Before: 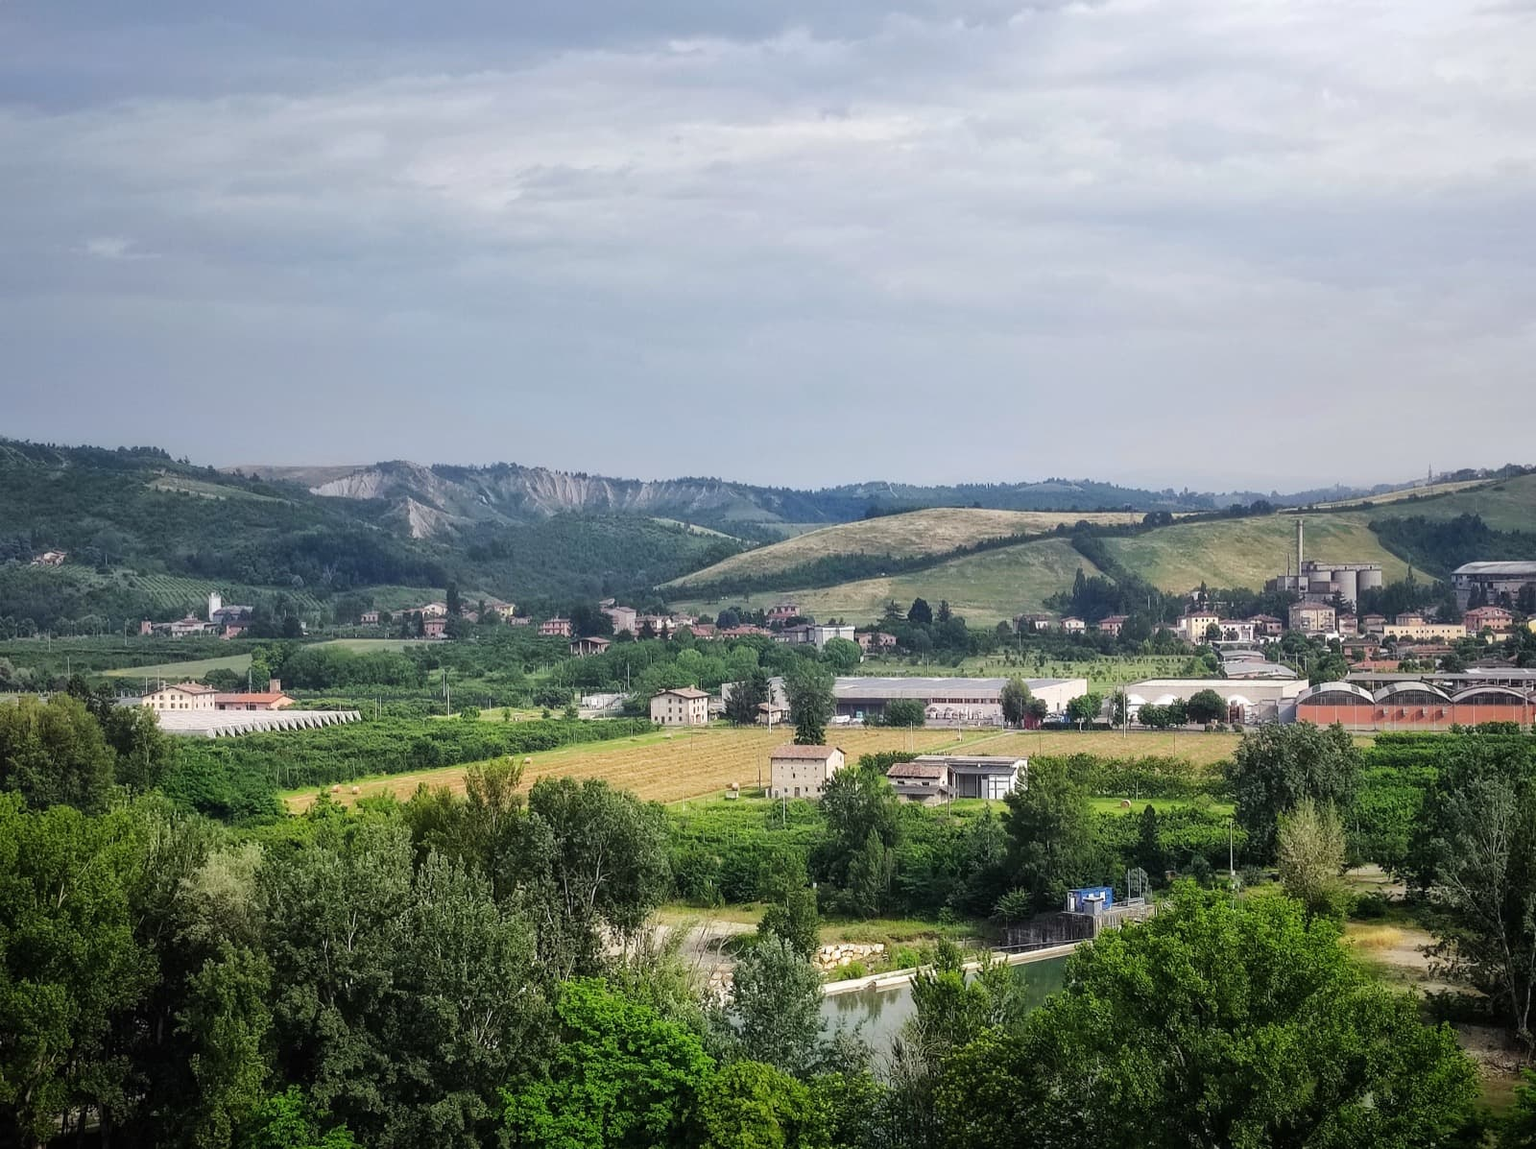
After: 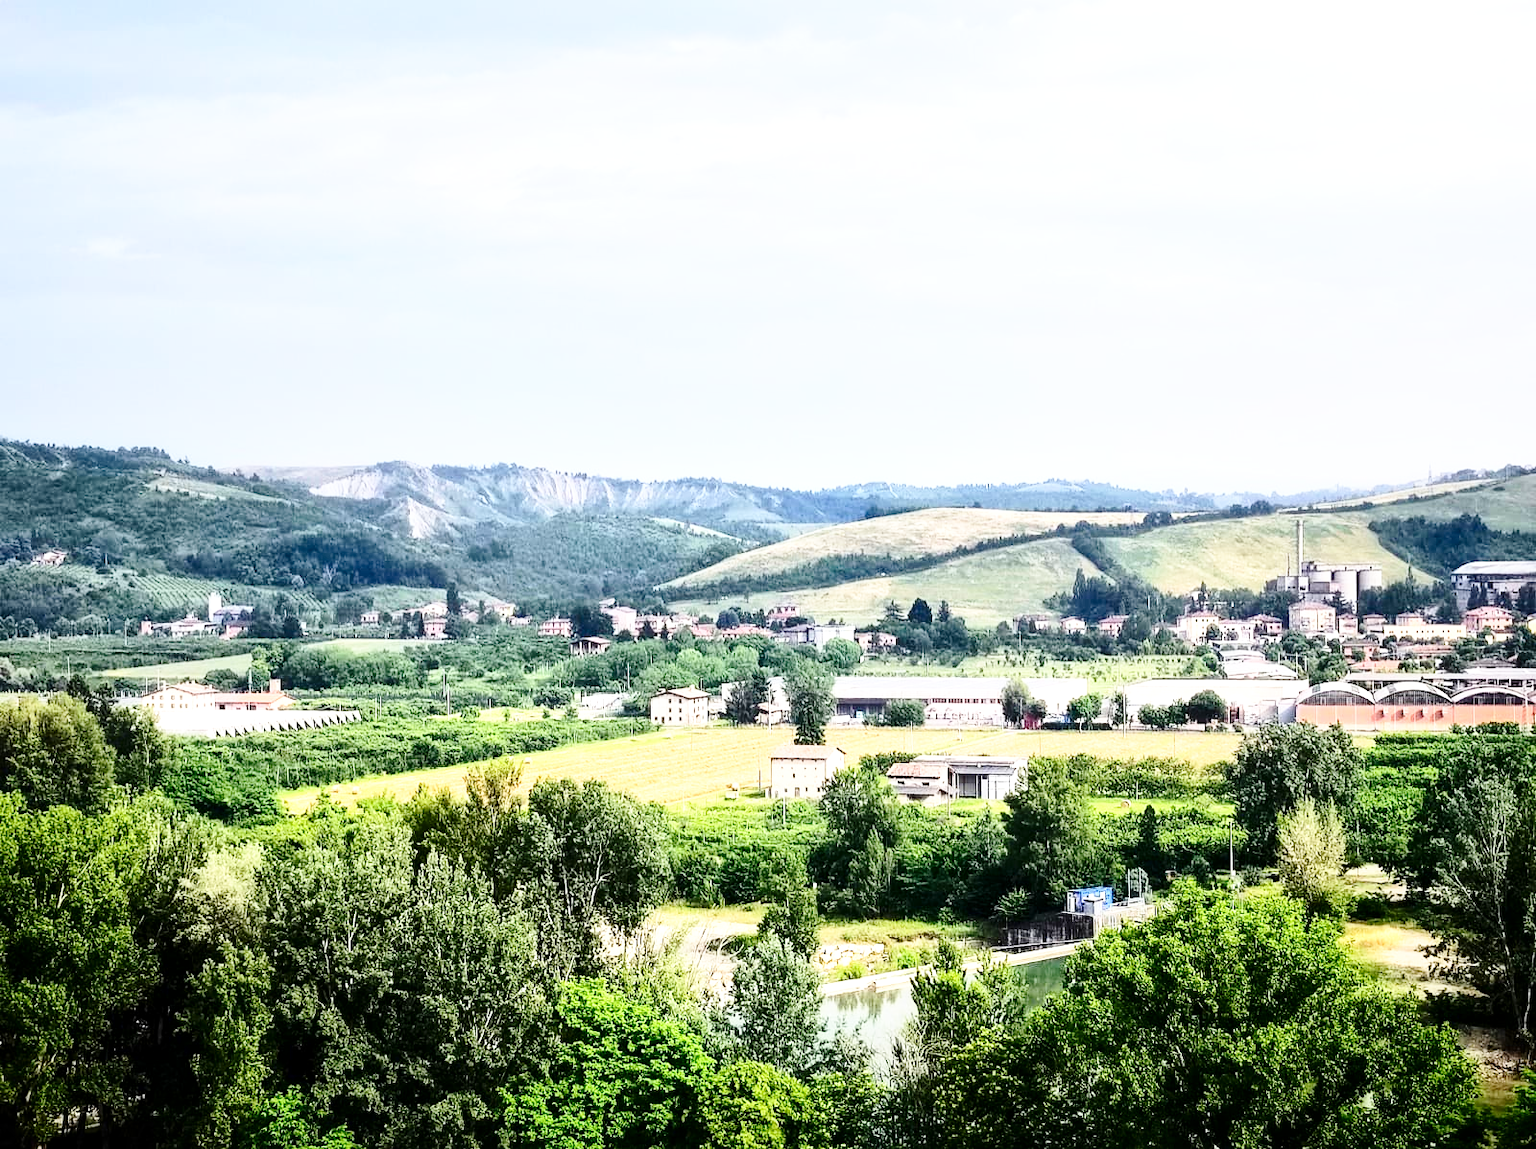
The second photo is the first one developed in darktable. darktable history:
exposure: black level correction 0.001, exposure 0.5 EV, compensate exposure bias true, compensate highlight preservation false
local contrast: mode bilateral grid, contrast 20, coarseness 50, detail 120%, midtone range 0.2
base curve: curves: ch0 [(0, 0) (0.028, 0.03) (0.121, 0.232) (0.46, 0.748) (0.859, 0.968) (1, 1)], preserve colors none
contrast brightness saturation: contrast 0.28
